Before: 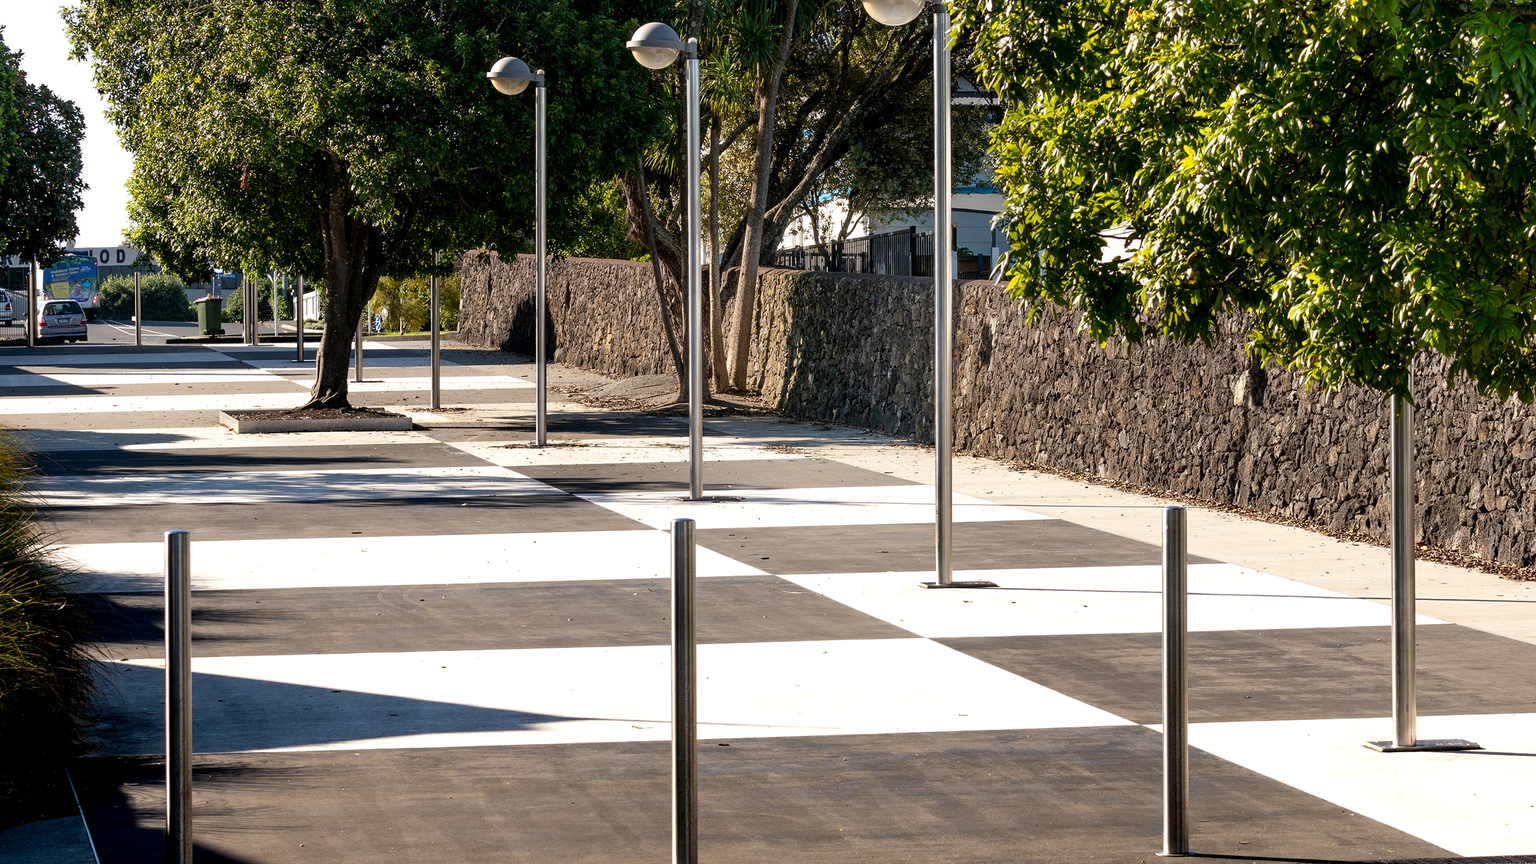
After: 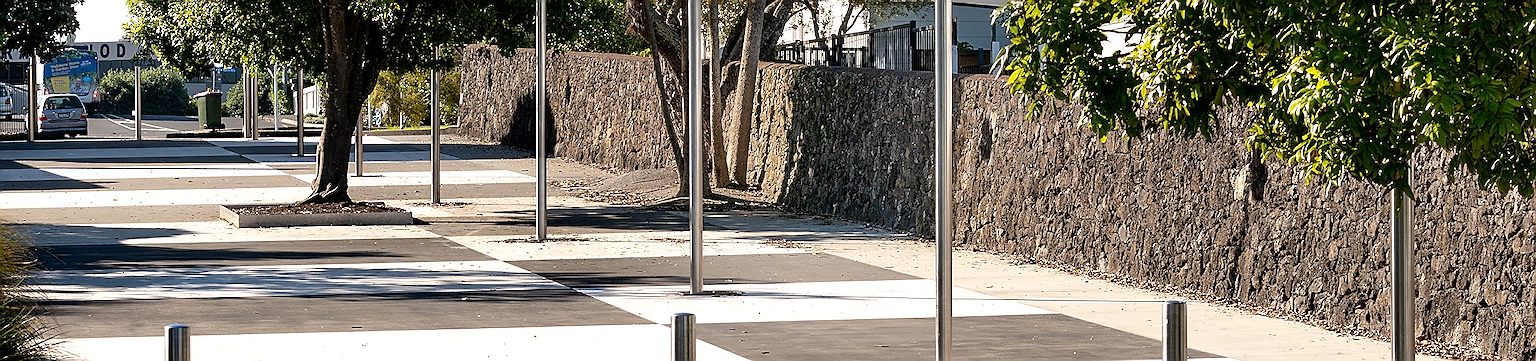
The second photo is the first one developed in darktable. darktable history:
crop and rotate: top 23.84%, bottom 34.294%
sharpen: radius 1.4, amount 1.25, threshold 0.7
